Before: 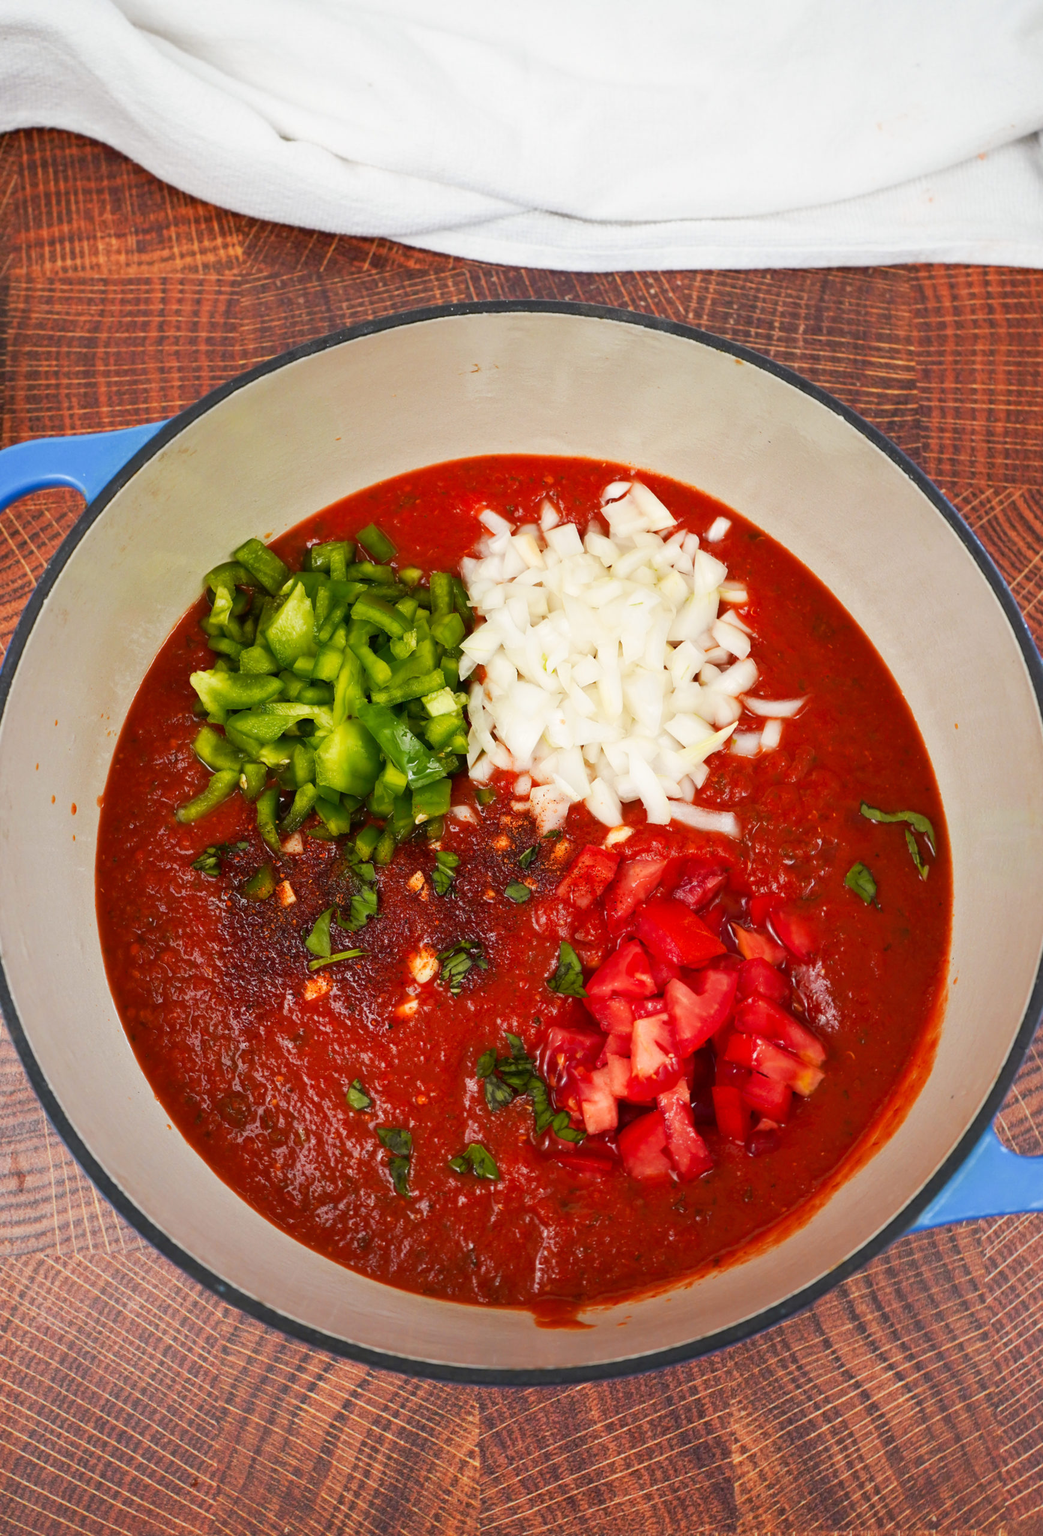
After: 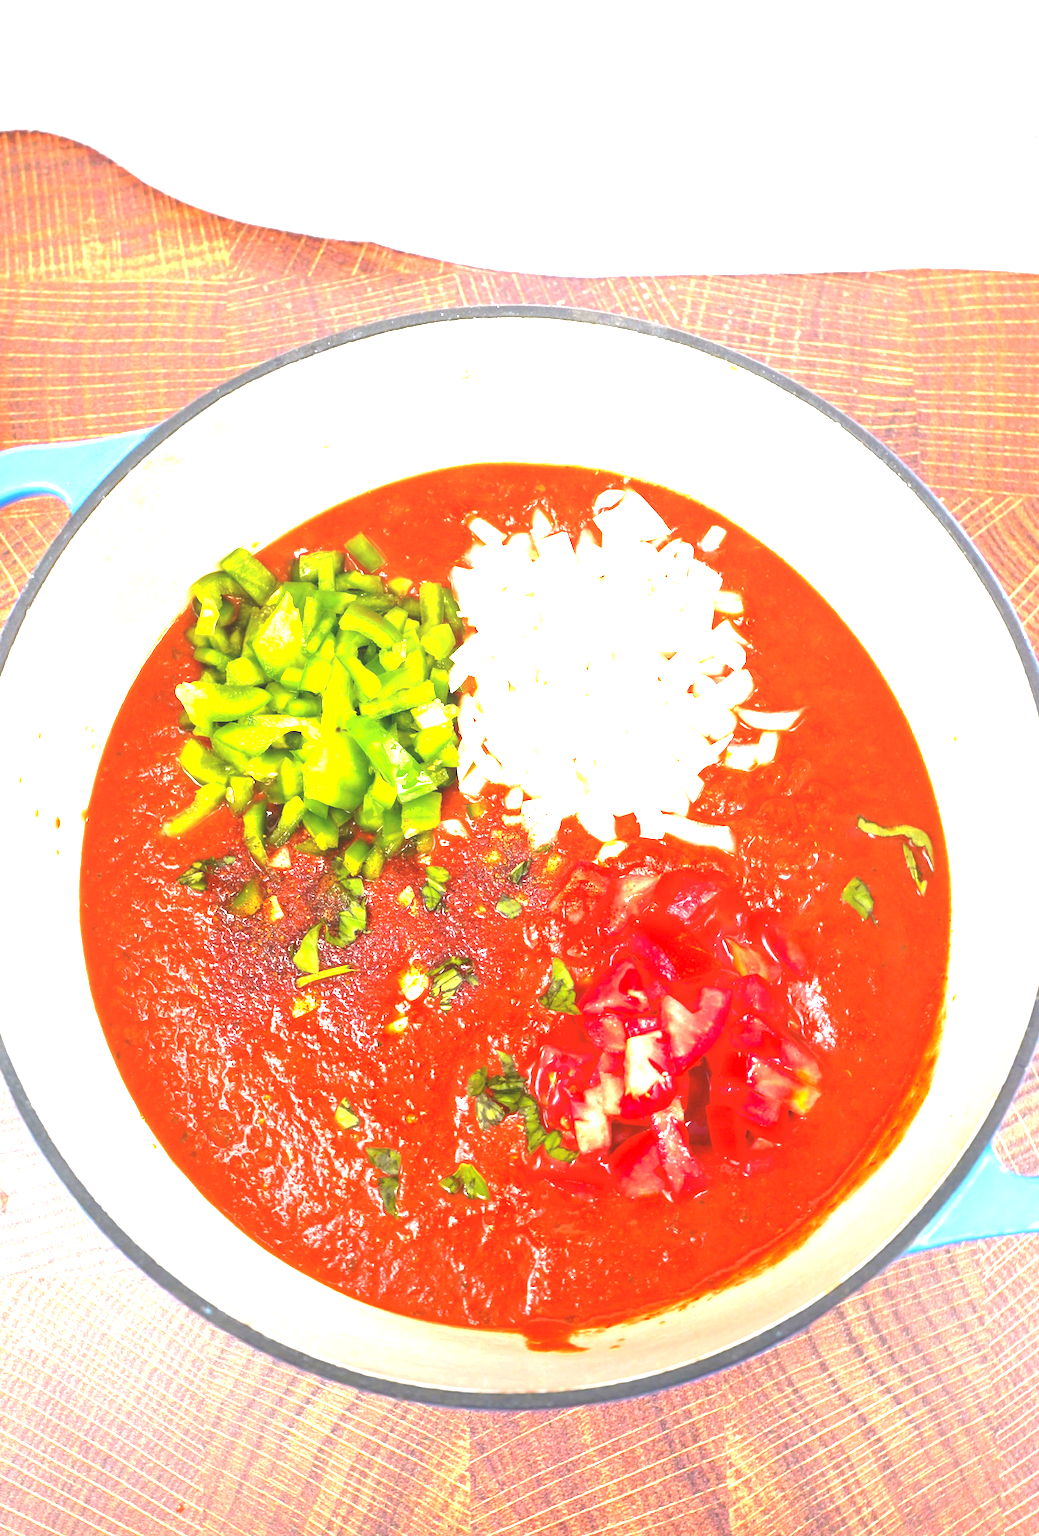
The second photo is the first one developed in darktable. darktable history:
exposure: black level correction 0, exposure 2.403 EV, compensate exposure bias true, compensate highlight preservation false
crop: left 1.686%, right 0.276%, bottom 1.661%
tone equalizer: -8 EV 0.079 EV, edges refinement/feathering 500, mask exposure compensation -1.57 EV, preserve details no
local contrast: highlights 68%, shadows 67%, detail 80%, midtone range 0.318
